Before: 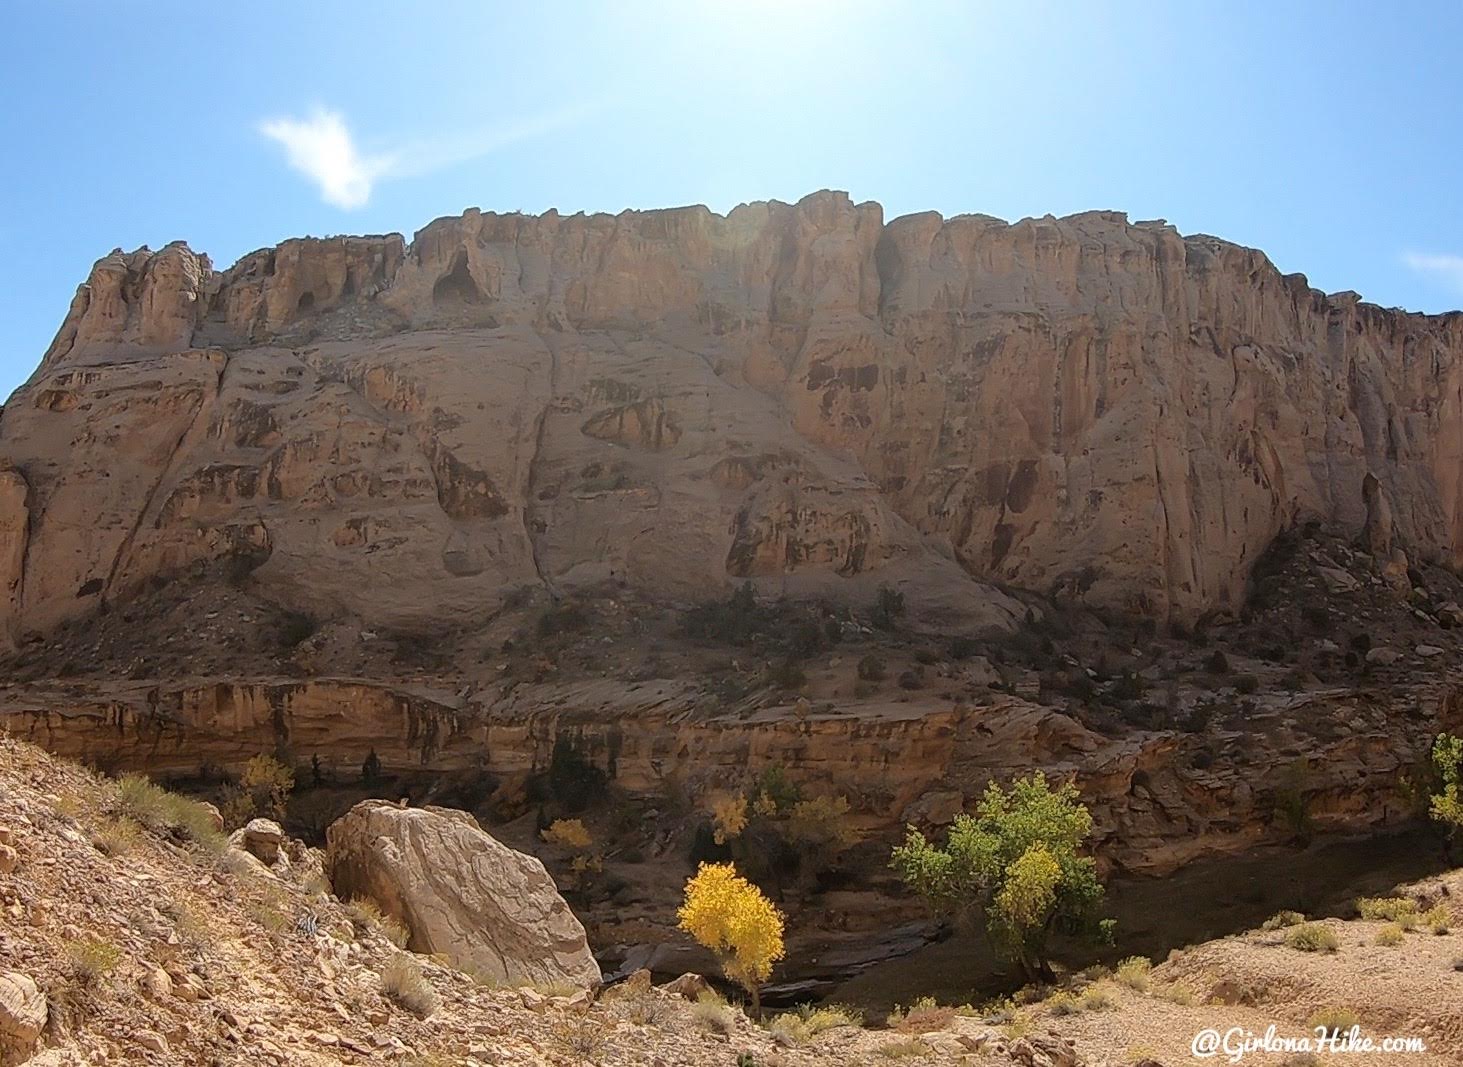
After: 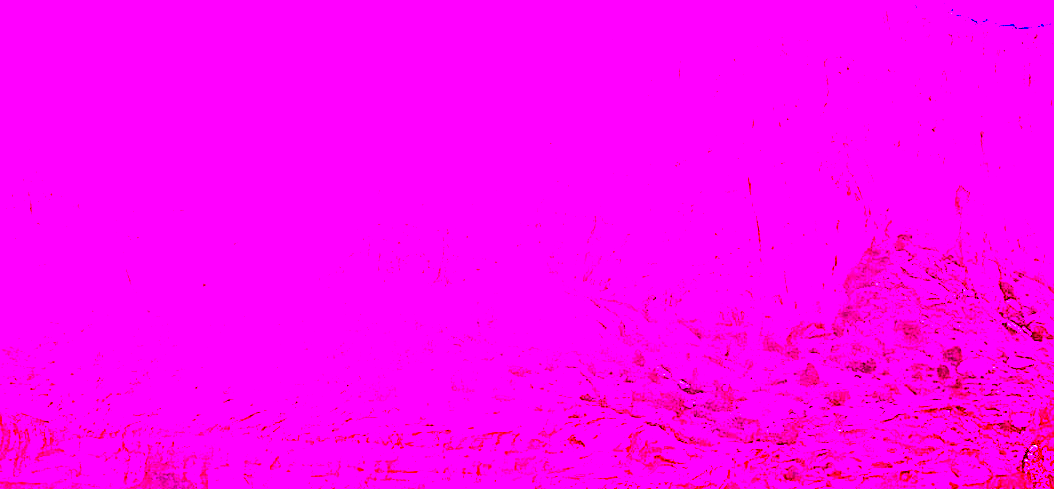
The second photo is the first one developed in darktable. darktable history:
exposure: compensate highlight preservation false
sharpen: radius 4
crop and rotate: left 27.938%, top 27.046%, bottom 27.046%
white balance: red 8, blue 8
color correction: highlights a* 3.22, highlights b* 1.93, saturation 1.19
